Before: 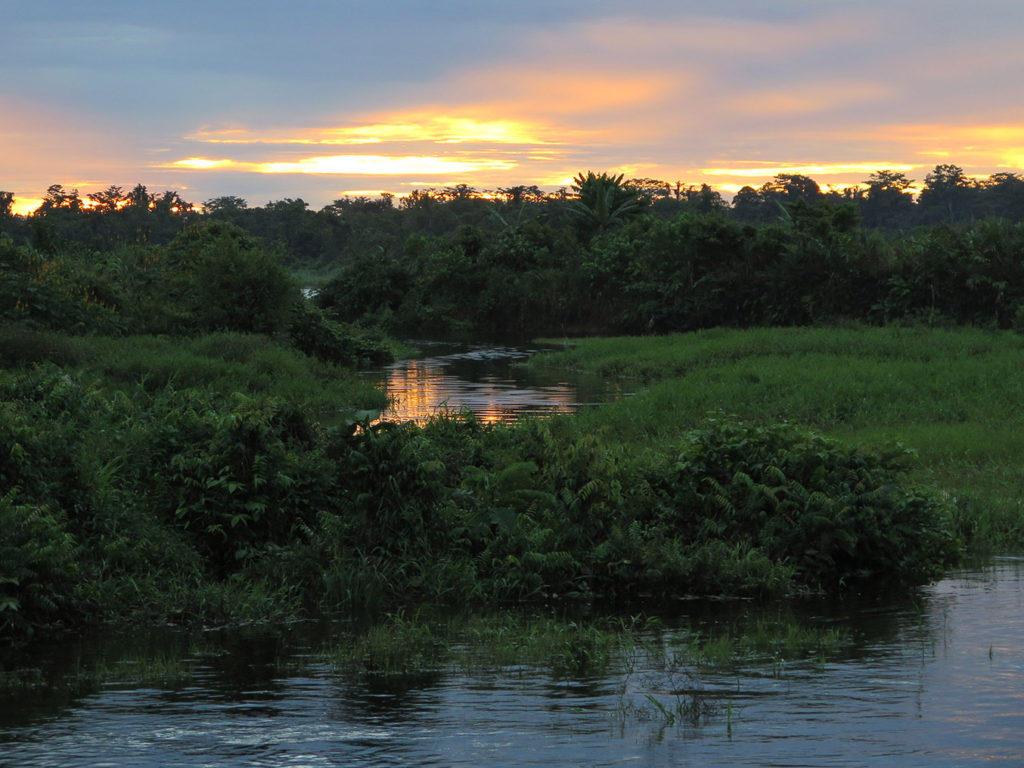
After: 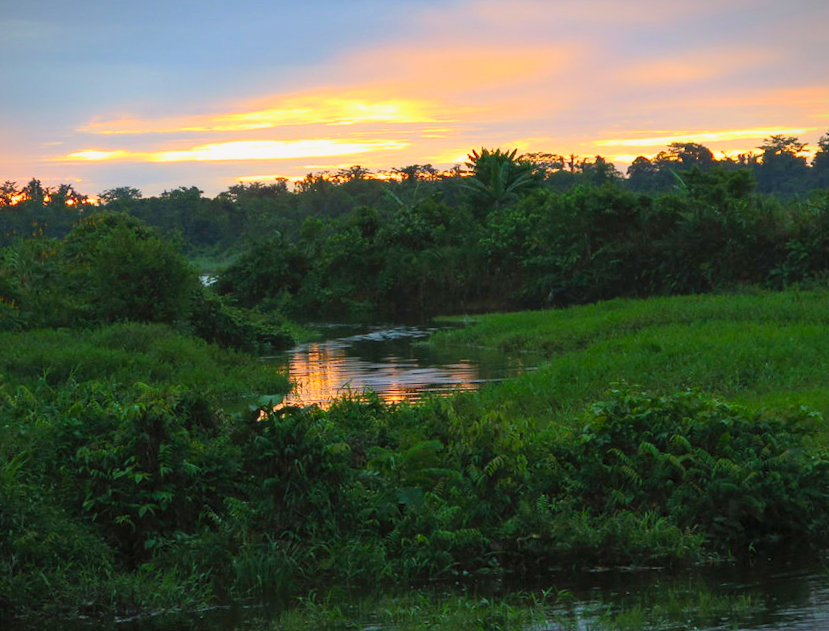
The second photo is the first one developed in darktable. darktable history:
velvia: strength 10%
crop and rotate: left 10.77%, top 5.1%, right 10.41%, bottom 16.76%
color balance rgb: shadows lift › chroma 1%, shadows lift › hue 113°, highlights gain › chroma 0.2%, highlights gain › hue 333°, perceptual saturation grading › global saturation 20%, perceptual saturation grading › highlights -25%, perceptual saturation grading › shadows 25%, contrast -10%
vignetting: fall-off start 100%, fall-off radius 64.94%, automatic ratio true, unbound false
rotate and perspective: rotation -2.29°, automatic cropping off
contrast brightness saturation: contrast 0.2, brightness 0.16, saturation 0.22
